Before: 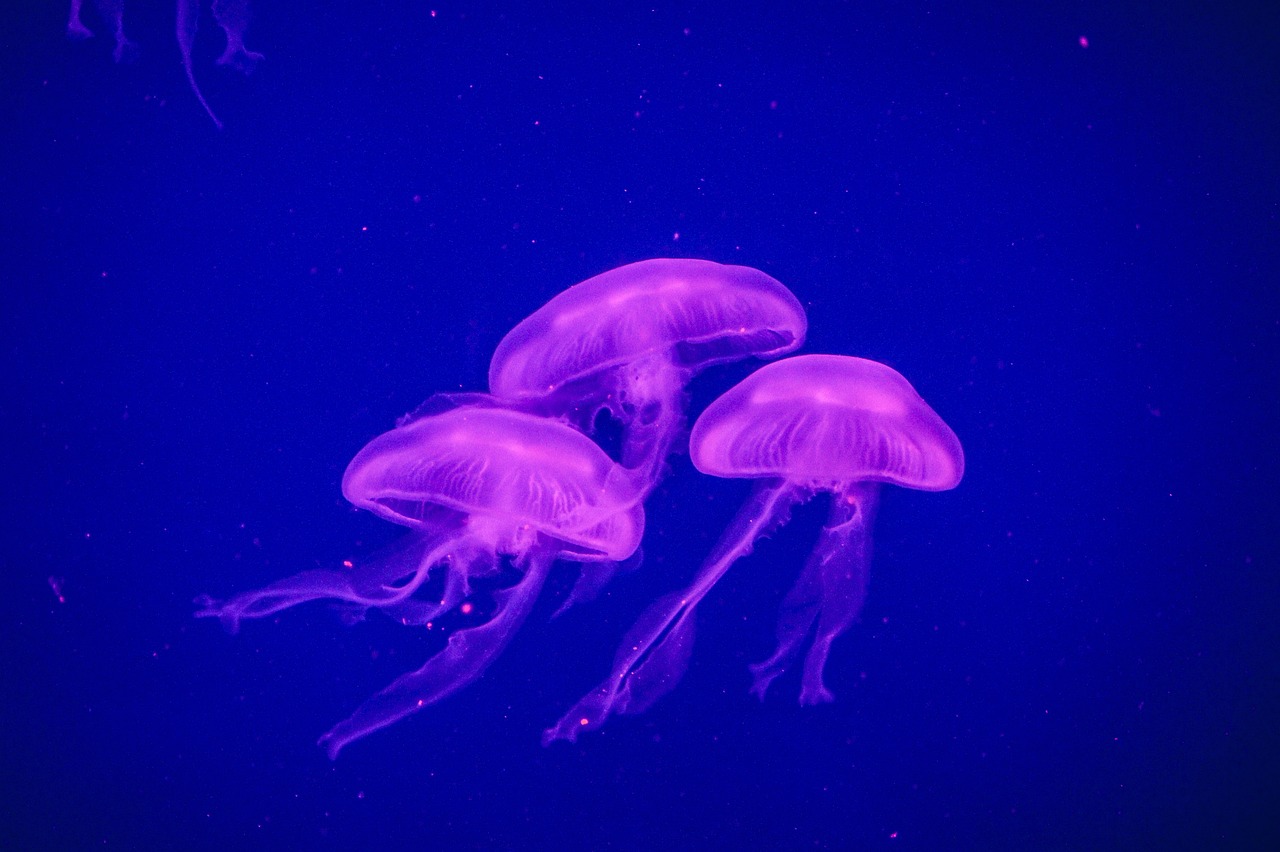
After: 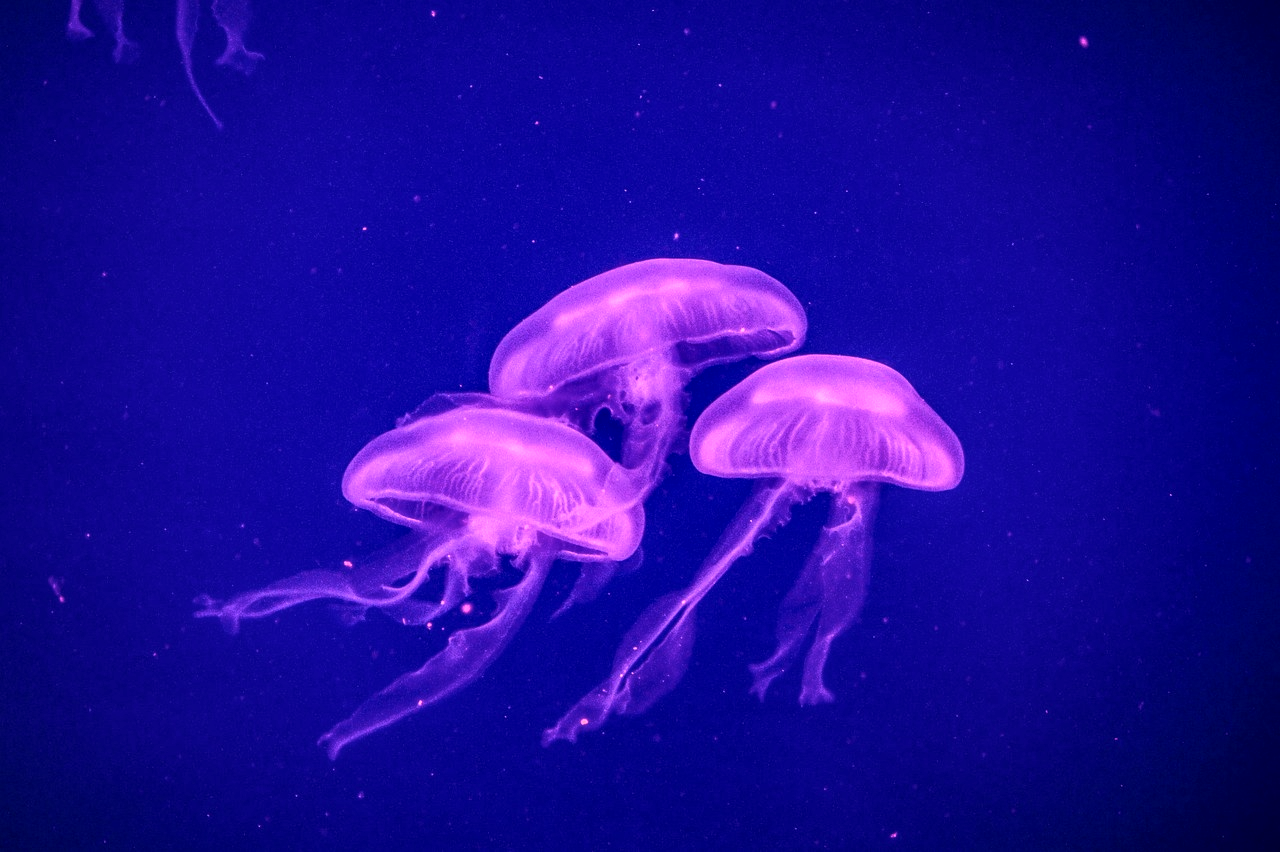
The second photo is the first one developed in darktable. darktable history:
tone equalizer: on, module defaults
contrast brightness saturation: saturation -0.05
local contrast: highlights 60%, shadows 60%, detail 160%
